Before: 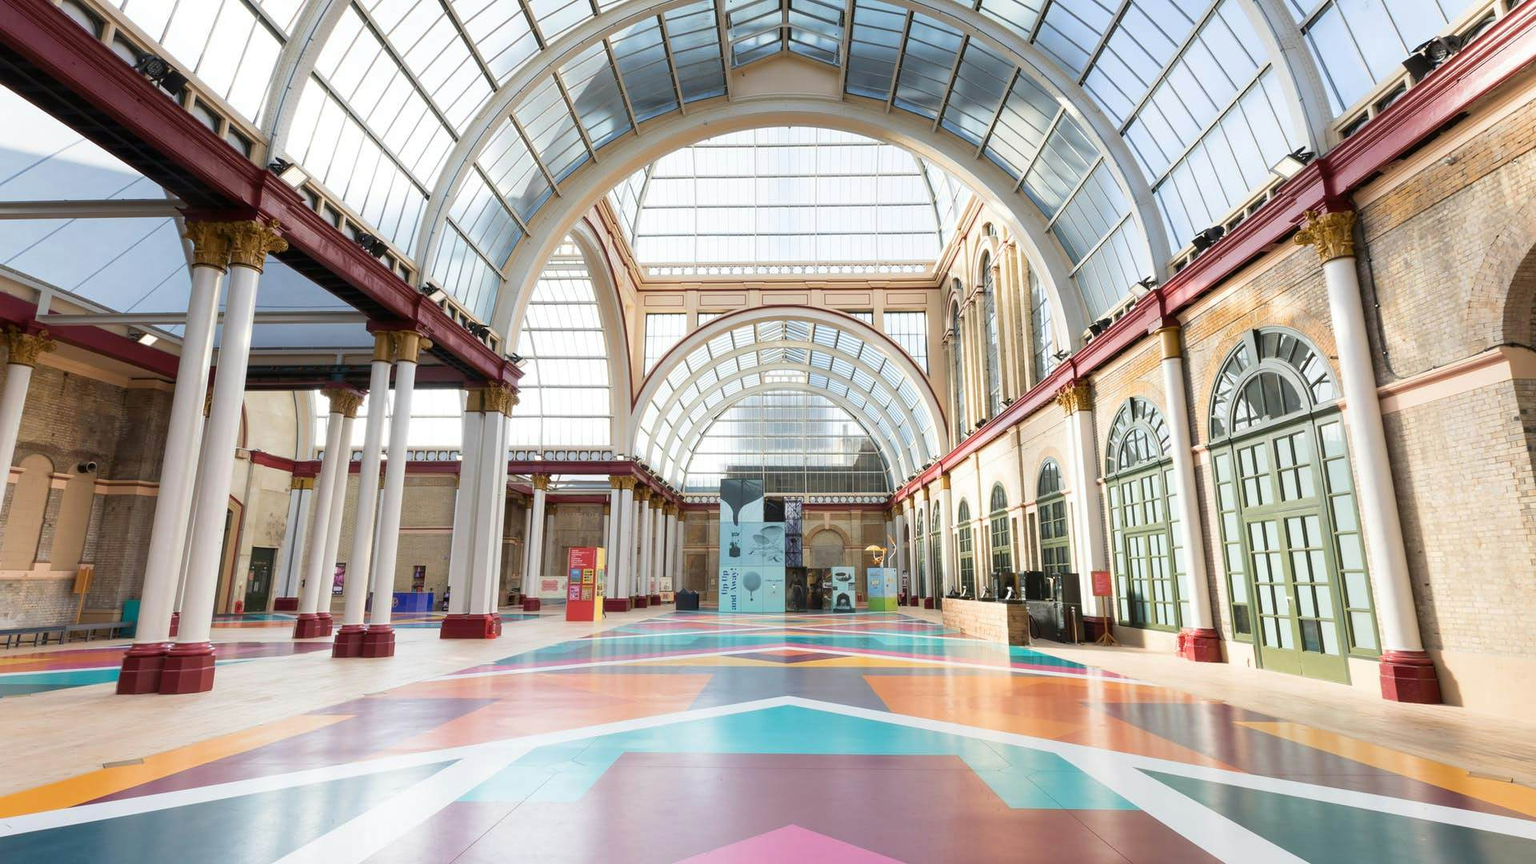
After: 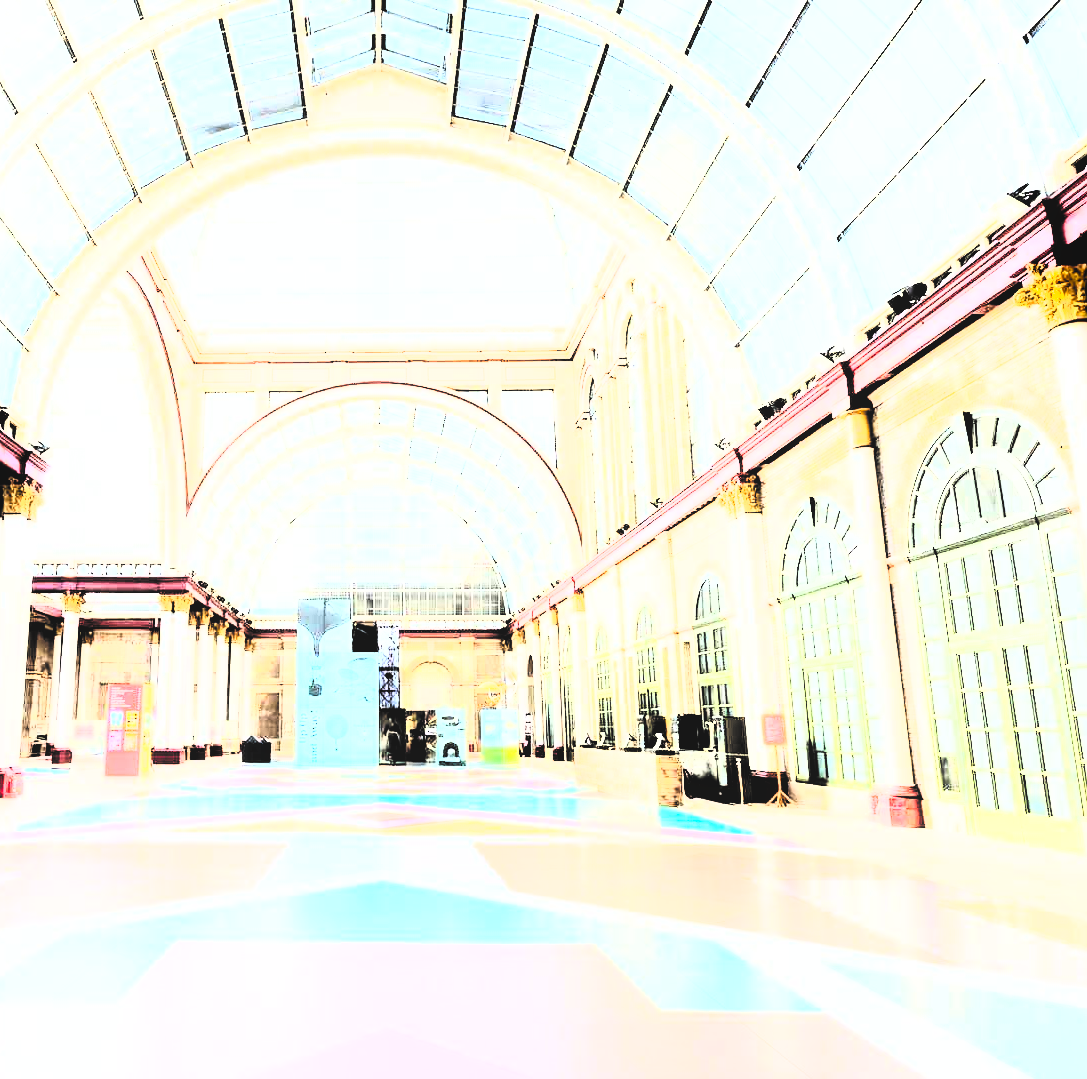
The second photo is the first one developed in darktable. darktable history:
crop: left 31.458%, top 0%, right 11.876%
contrast brightness saturation: contrast 1, brightness 1, saturation 1
rgb curve: curves: ch0 [(0, 0) (0.21, 0.15) (0.24, 0.21) (0.5, 0.75) (0.75, 0.96) (0.89, 0.99) (1, 1)]; ch1 [(0, 0.02) (0.21, 0.13) (0.25, 0.2) (0.5, 0.67) (0.75, 0.9) (0.89, 0.97) (1, 1)]; ch2 [(0, 0.02) (0.21, 0.13) (0.25, 0.2) (0.5, 0.67) (0.75, 0.9) (0.89, 0.97) (1, 1)], compensate middle gray true
shadows and highlights: shadows -40.15, highlights 62.88, soften with gaussian
filmic rgb: black relative exposure -5 EV, hardness 2.88, contrast 1.5
